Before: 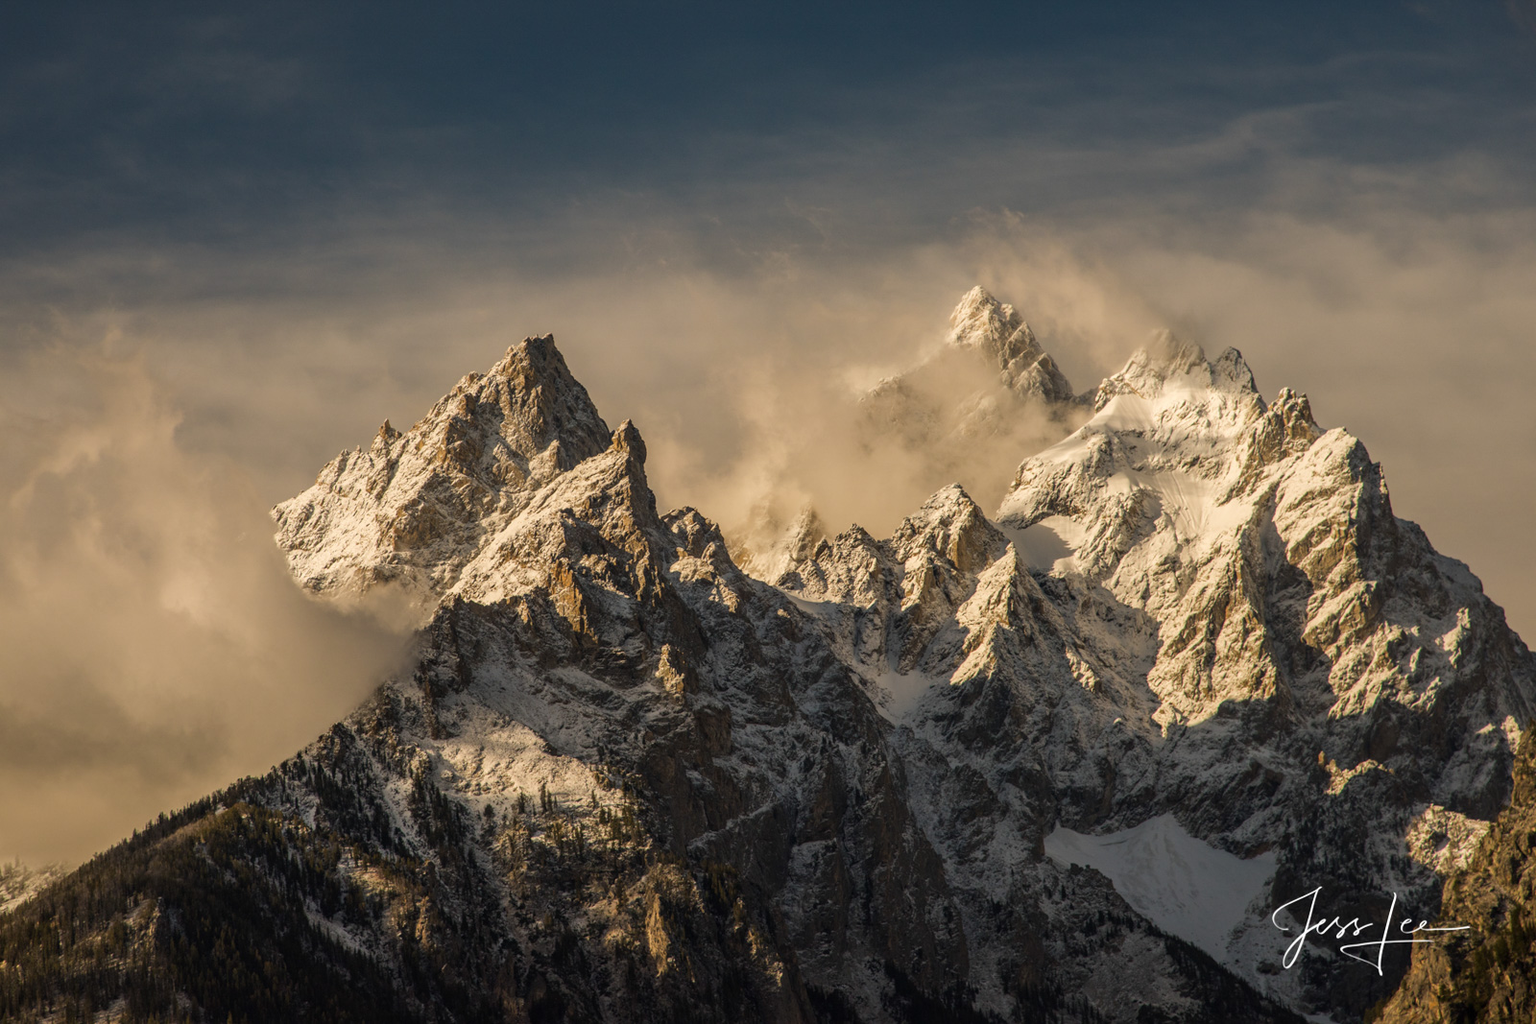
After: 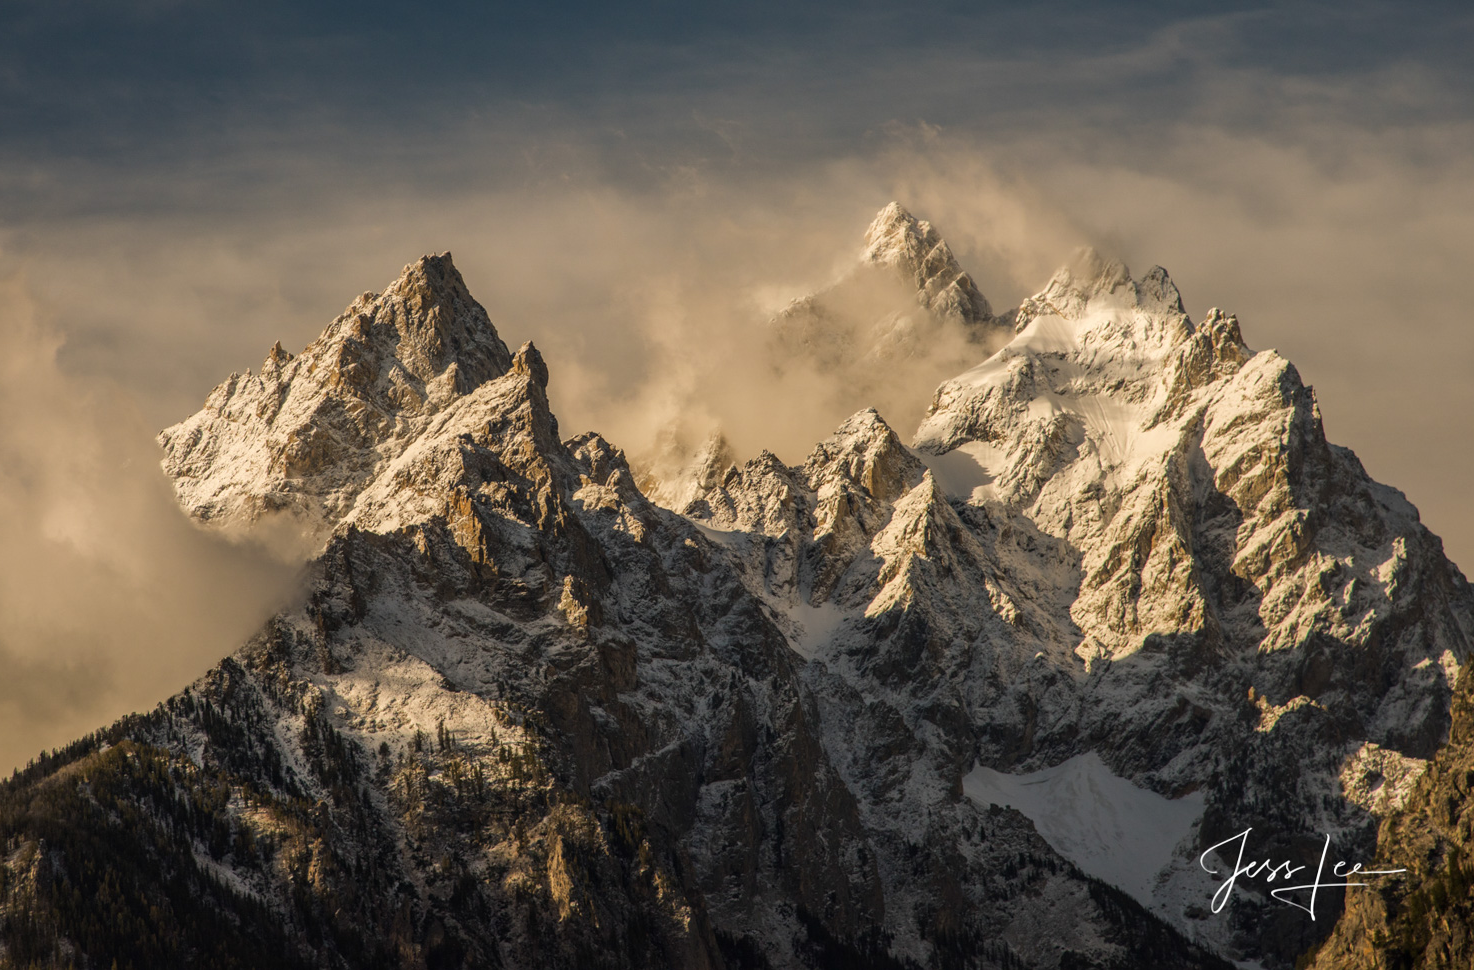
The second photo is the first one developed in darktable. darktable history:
crop and rotate: left 7.861%, top 9.075%
